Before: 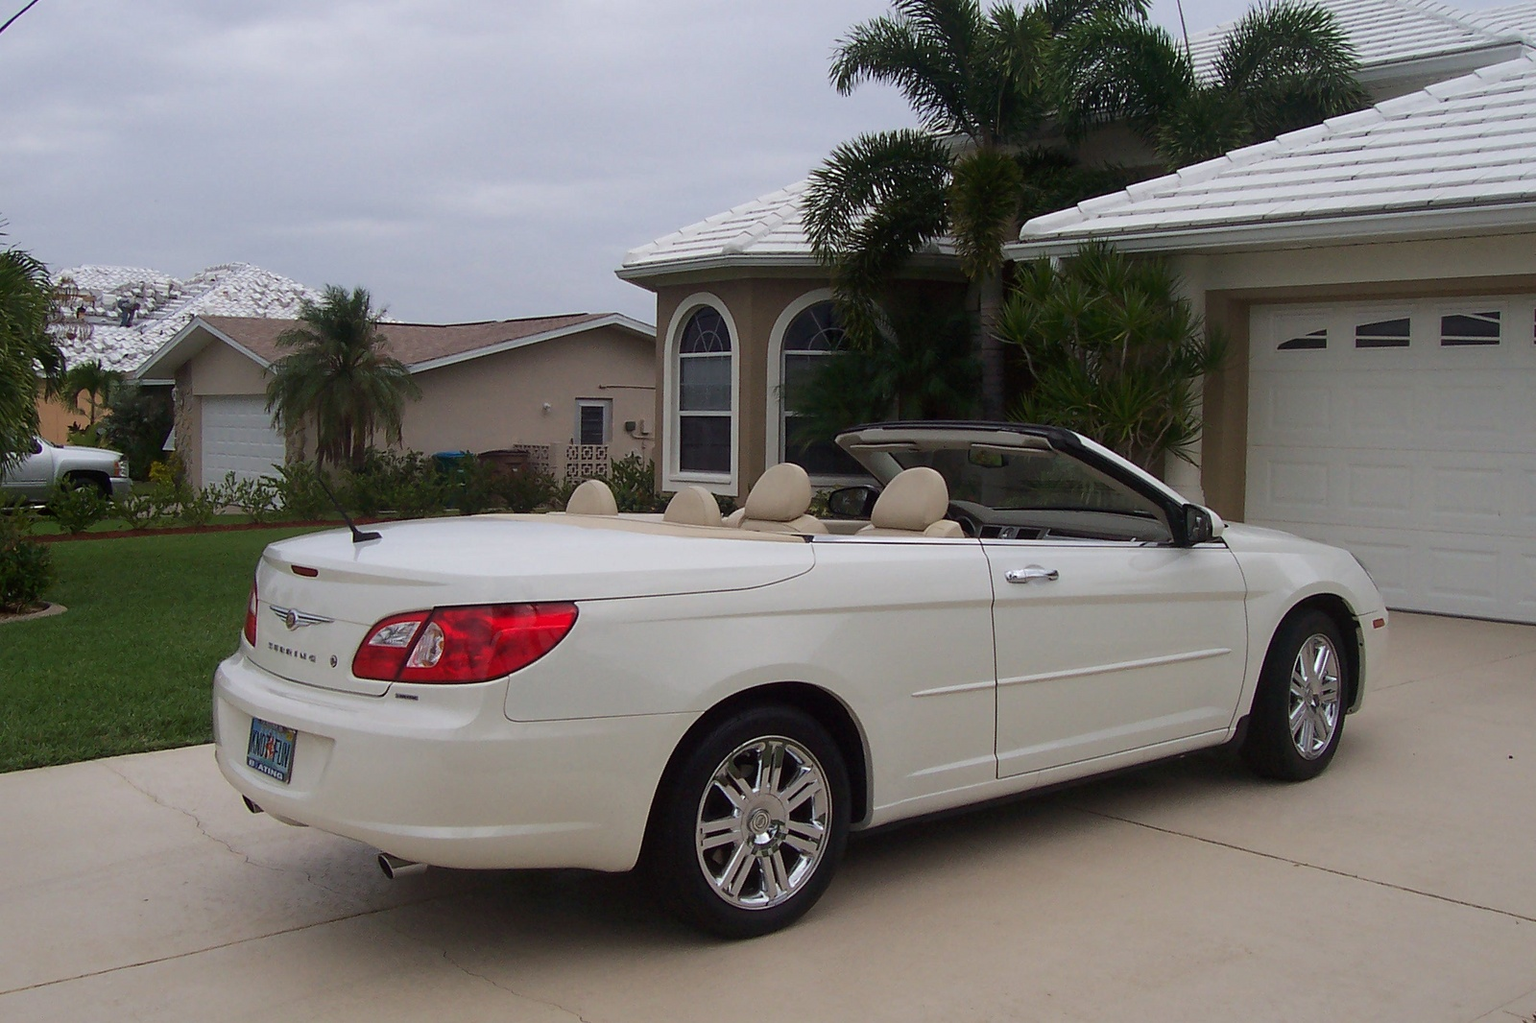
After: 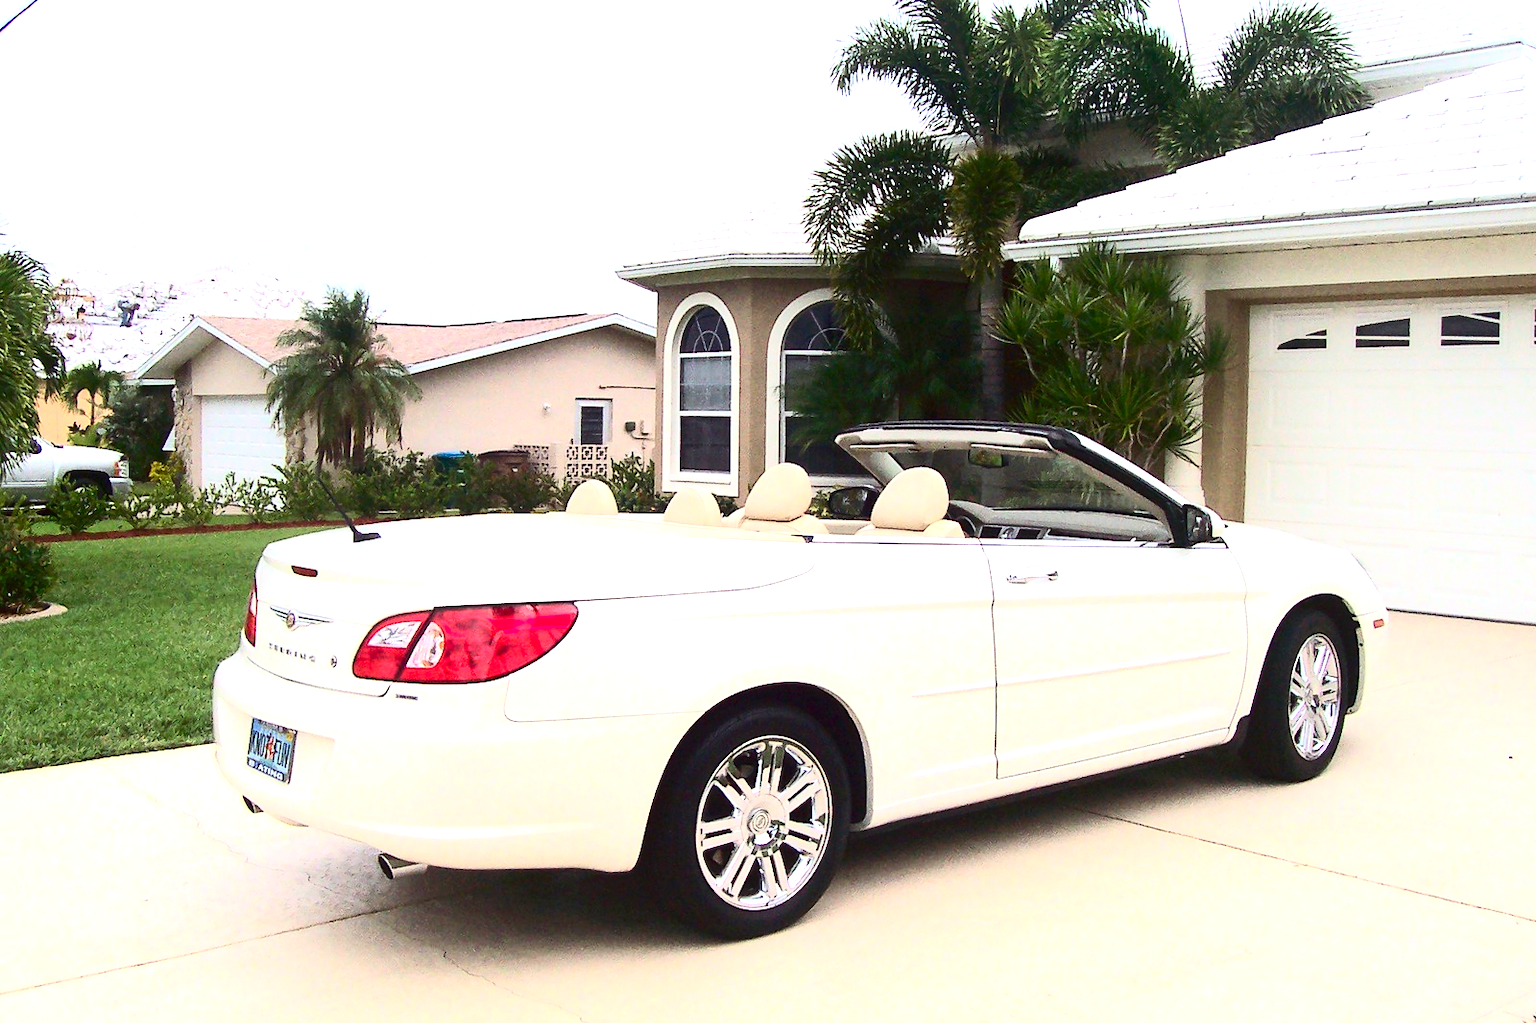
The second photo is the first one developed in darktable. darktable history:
exposure: black level correction 0, exposure 1.885 EV, compensate exposure bias true, compensate highlight preservation false
contrast brightness saturation: contrast 0.407, brightness 0.106, saturation 0.206
